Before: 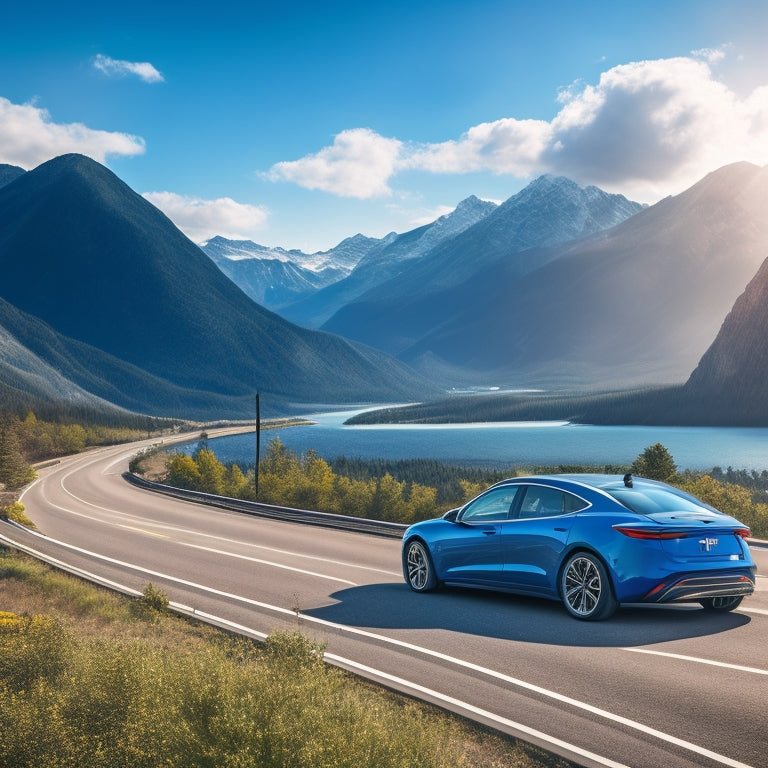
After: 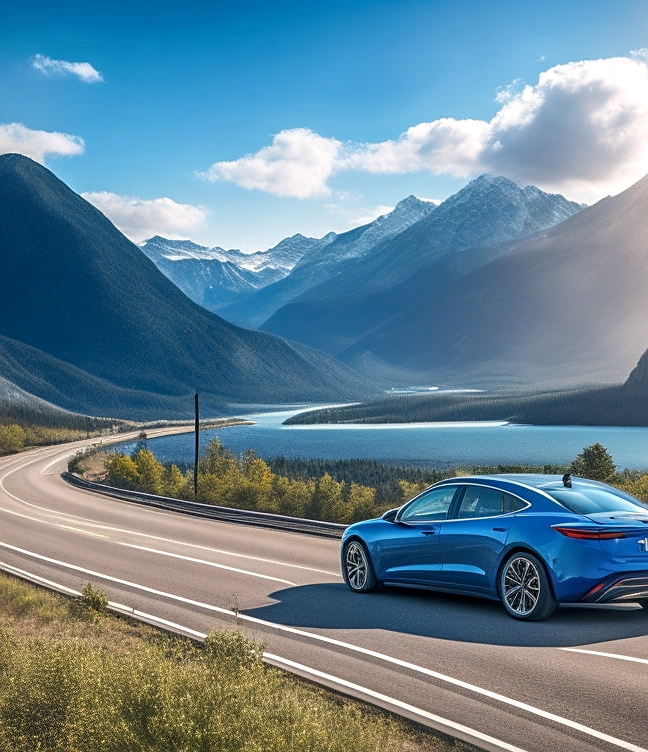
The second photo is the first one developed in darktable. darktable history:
crop: left 8.026%, right 7.374%
local contrast: on, module defaults
sharpen: radius 1.864, amount 0.398, threshold 1.271
